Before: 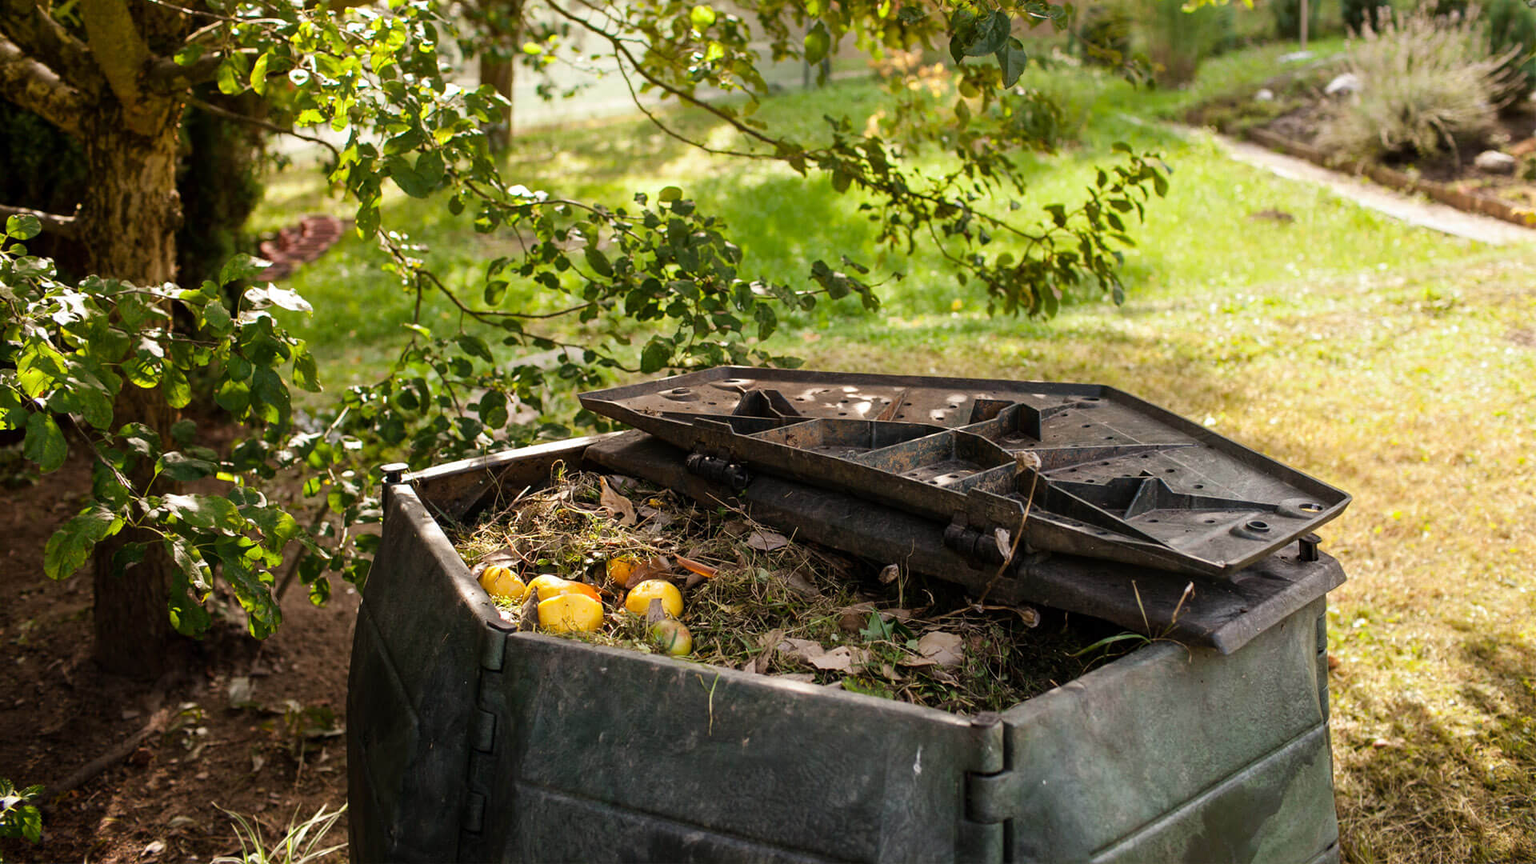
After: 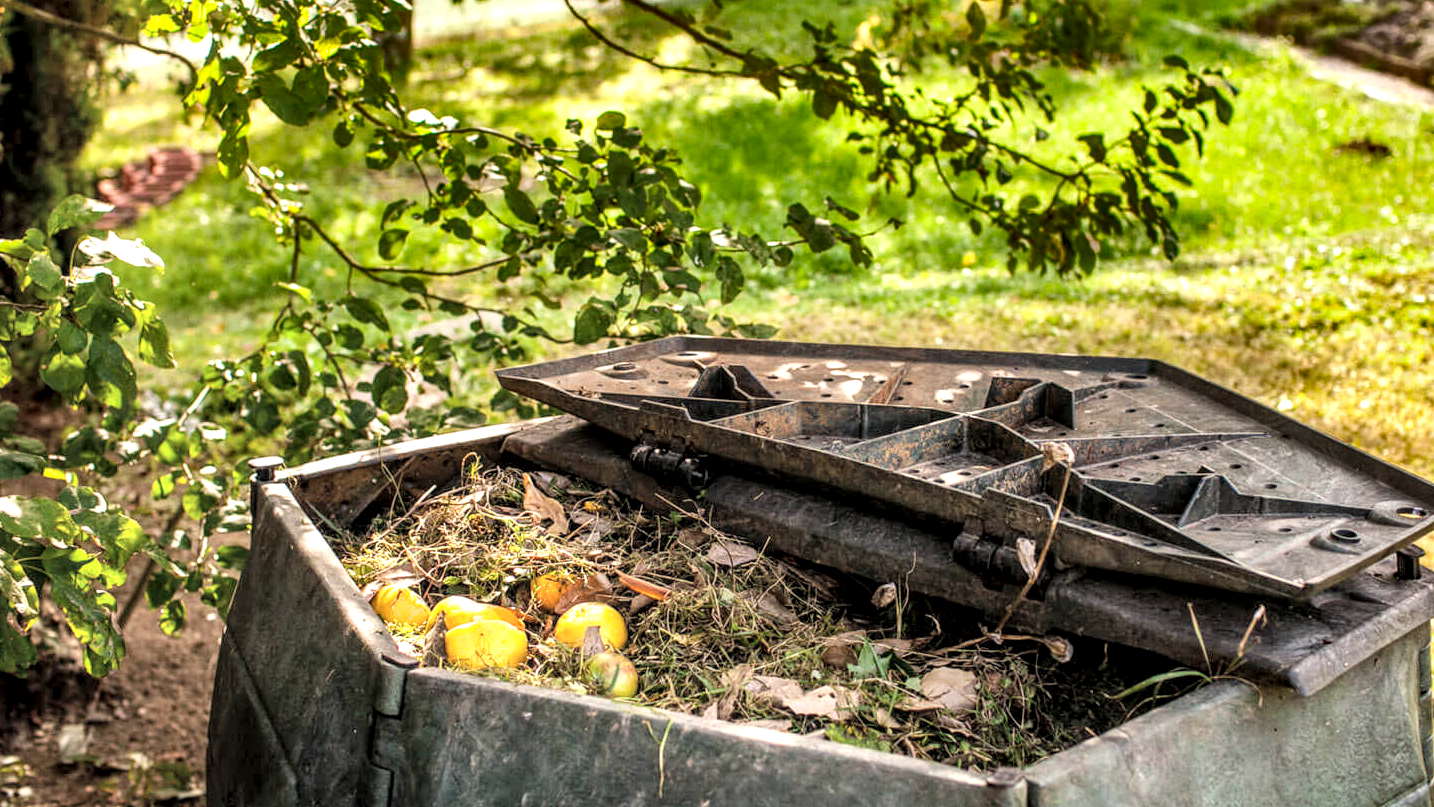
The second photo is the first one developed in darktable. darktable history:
crop and rotate: left 11.831%, top 11.346%, right 13.429%, bottom 13.899%
local contrast: highlights 79%, shadows 56%, detail 175%, midtone range 0.428
contrast brightness saturation: contrast 0.1, brightness 0.3, saturation 0.14
shadows and highlights: shadows 24.5, highlights -78.15, soften with gaussian
